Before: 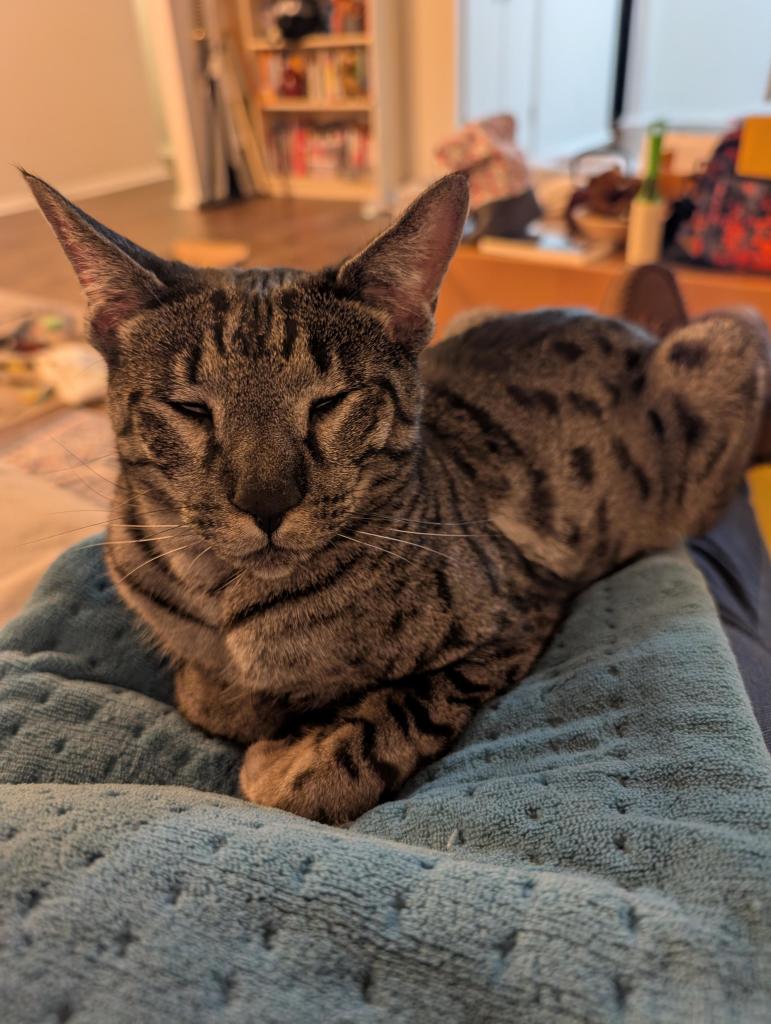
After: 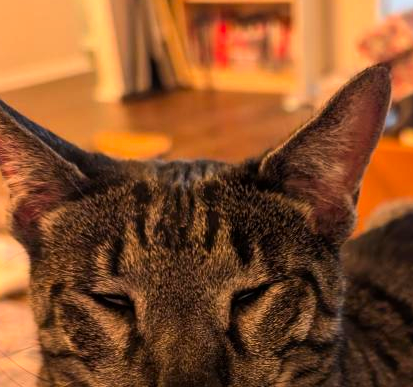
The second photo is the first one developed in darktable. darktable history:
crop: left 10.121%, top 10.631%, right 36.218%, bottom 51.526%
tone equalizer: -8 EV -0.417 EV, -7 EV -0.389 EV, -6 EV -0.333 EV, -5 EV -0.222 EV, -3 EV 0.222 EV, -2 EV 0.333 EV, -1 EV 0.389 EV, +0 EV 0.417 EV, edges refinement/feathering 500, mask exposure compensation -1.57 EV, preserve details no
color zones: curves: ch0 [(0, 0.613) (0.01, 0.613) (0.245, 0.448) (0.498, 0.529) (0.642, 0.665) (0.879, 0.777) (0.99, 0.613)]; ch1 [(0, 0) (0.143, 0) (0.286, 0) (0.429, 0) (0.571, 0) (0.714, 0) (0.857, 0)], mix -138.01%
